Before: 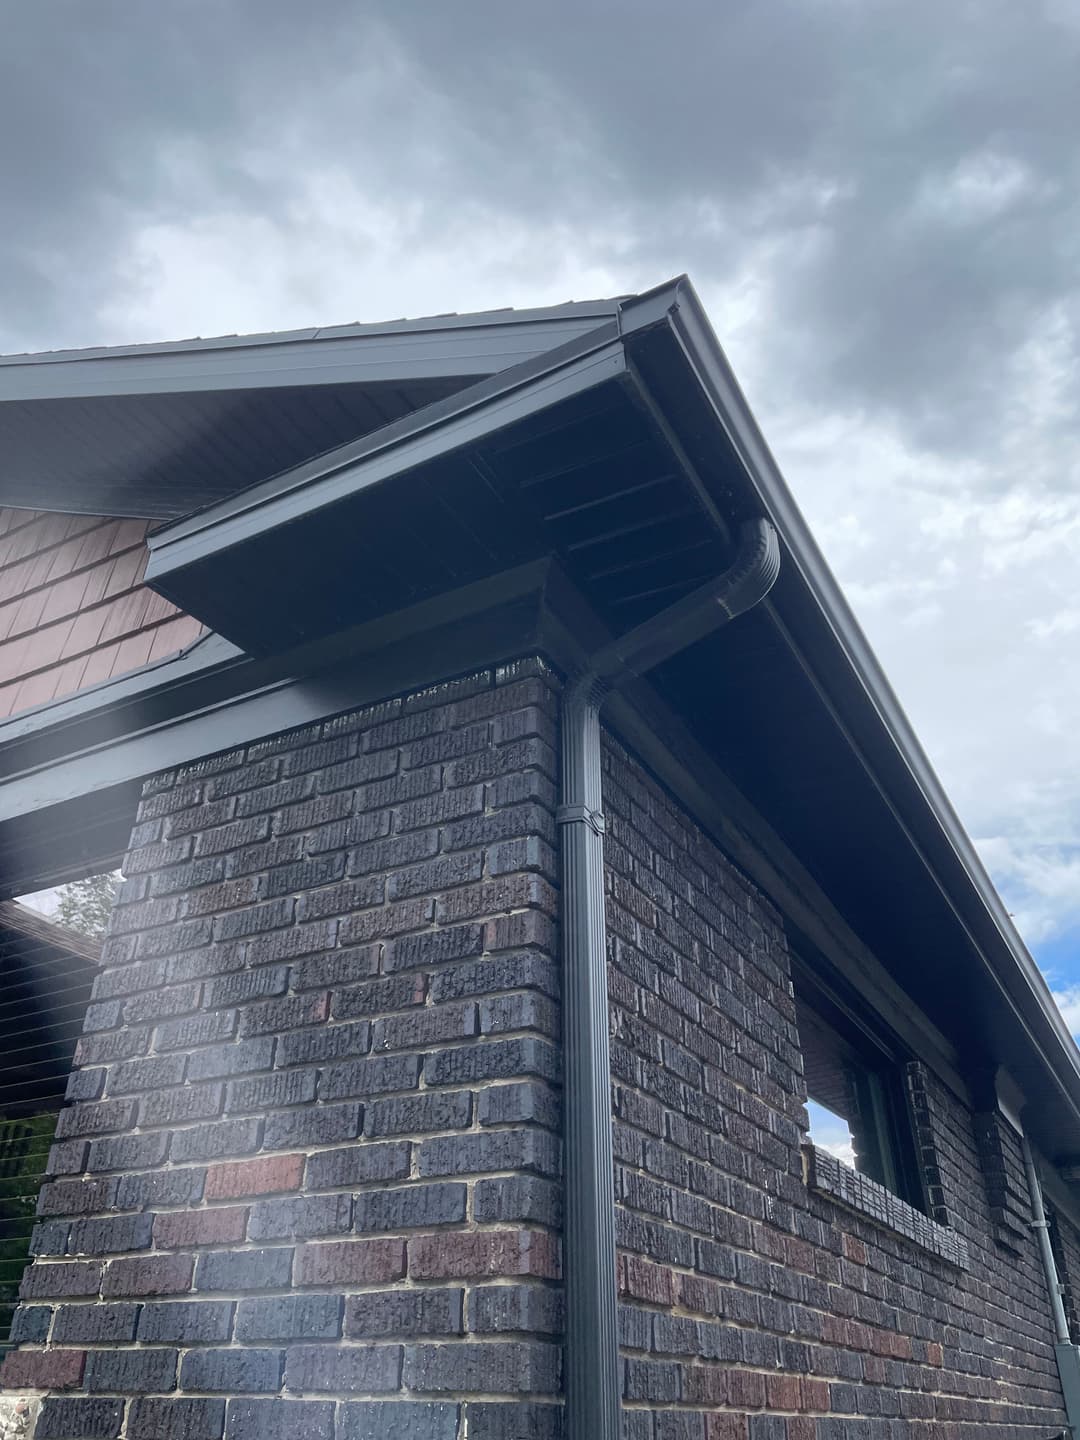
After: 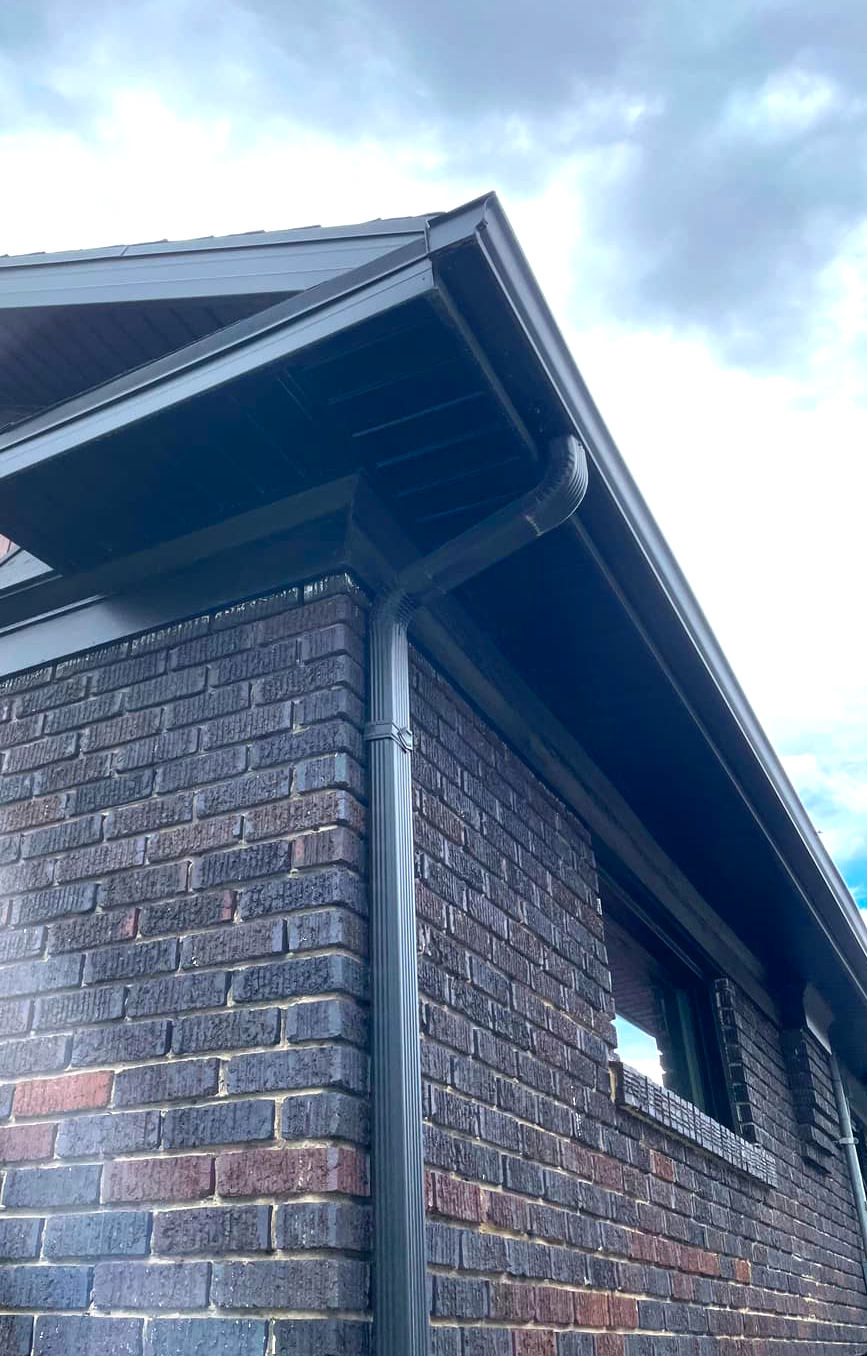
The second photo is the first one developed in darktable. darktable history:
exposure: black level correction 0, exposure 0.5 EV, compensate exposure bias true, compensate highlight preservation false
crop and rotate: left 17.959%, top 5.771%, right 1.742%
color balance rgb: linear chroma grading › global chroma 8.33%, perceptual saturation grading › global saturation 18.52%, global vibrance 7.87%
color balance: contrast 8.5%, output saturation 105%
